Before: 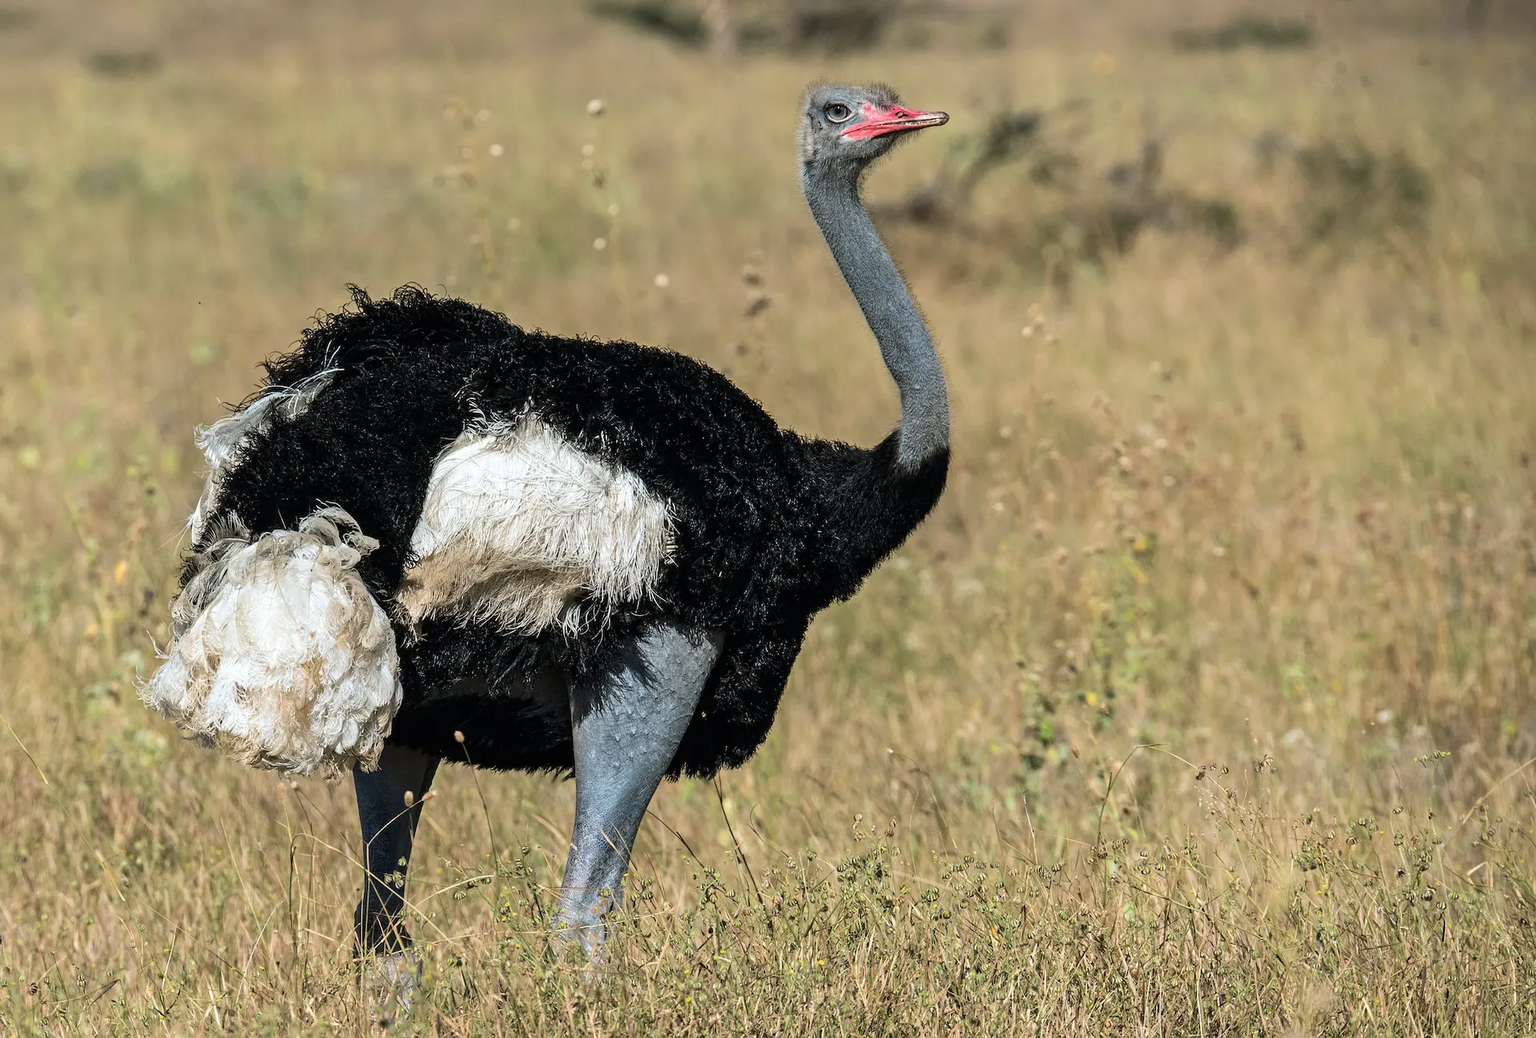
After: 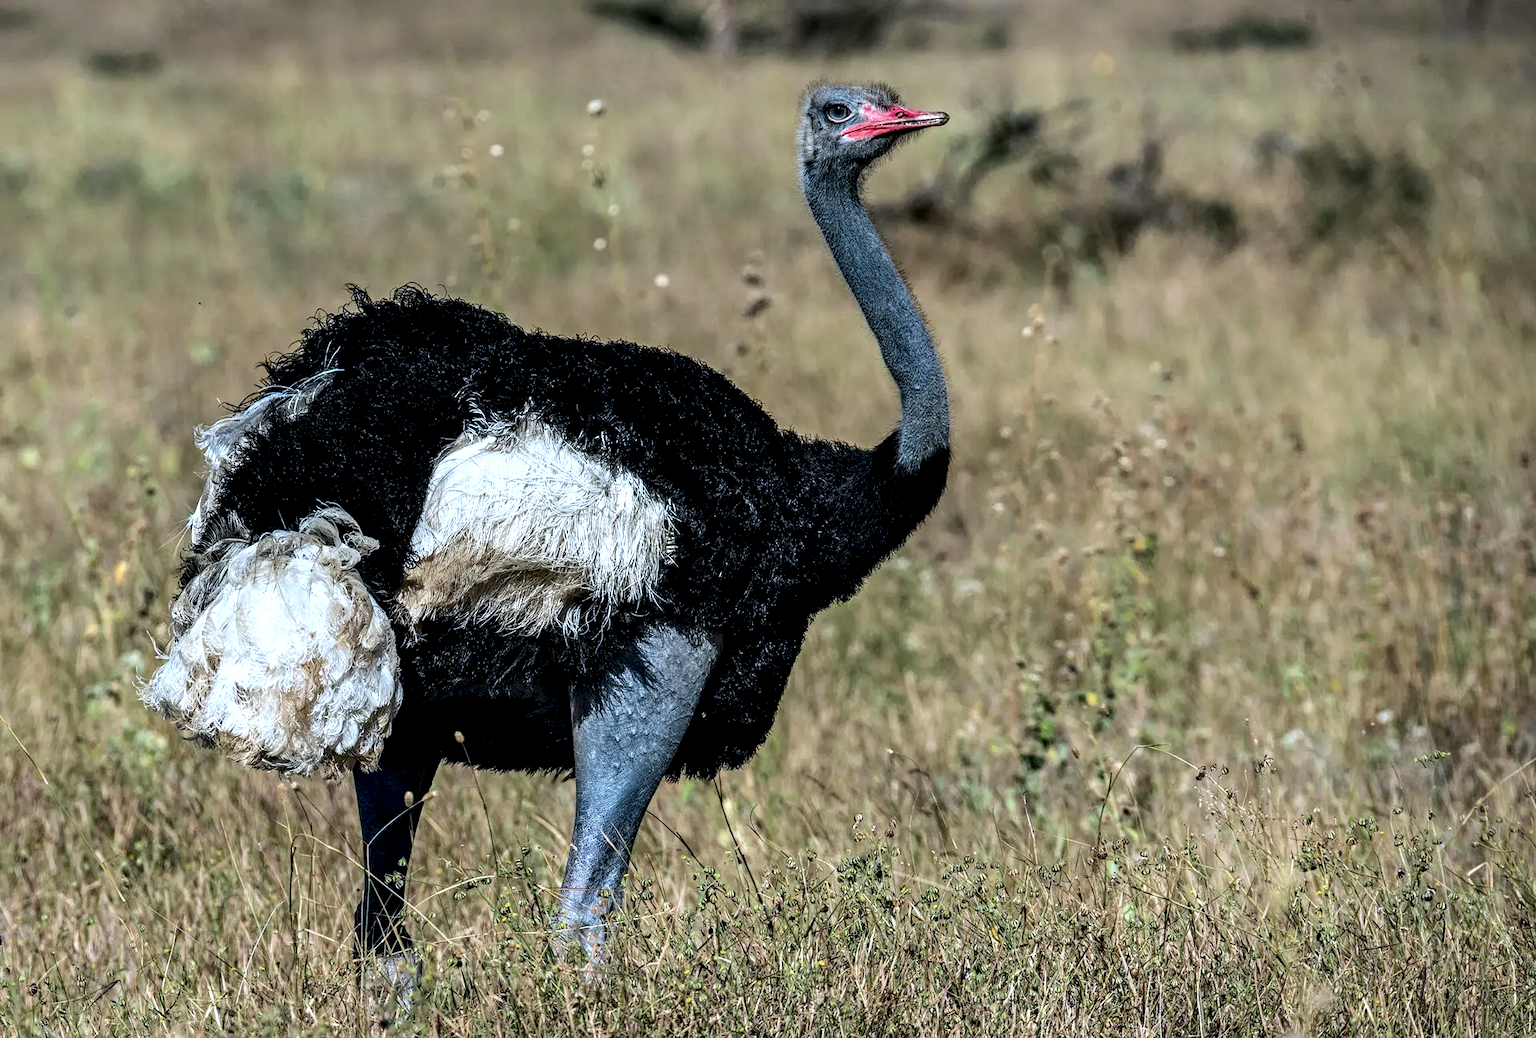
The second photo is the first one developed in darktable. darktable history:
tone equalizer: -8 EV 0.282 EV, -7 EV 0.423 EV, -6 EV 0.453 EV, -5 EV 0.268 EV, -3 EV -0.246 EV, -2 EV -0.446 EV, -1 EV -0.421 EV, +0 EV -0.252 EV, smoothing 1
local contrast: on, module defaults
contrast equalizer: octaves 7, y [[0.6 ×6], [0.55 ×6], [0 ×6], [0 ×6], [0 ×6]]
color calibration: x 0.37, y 0.377, temperature 4290.43 K
